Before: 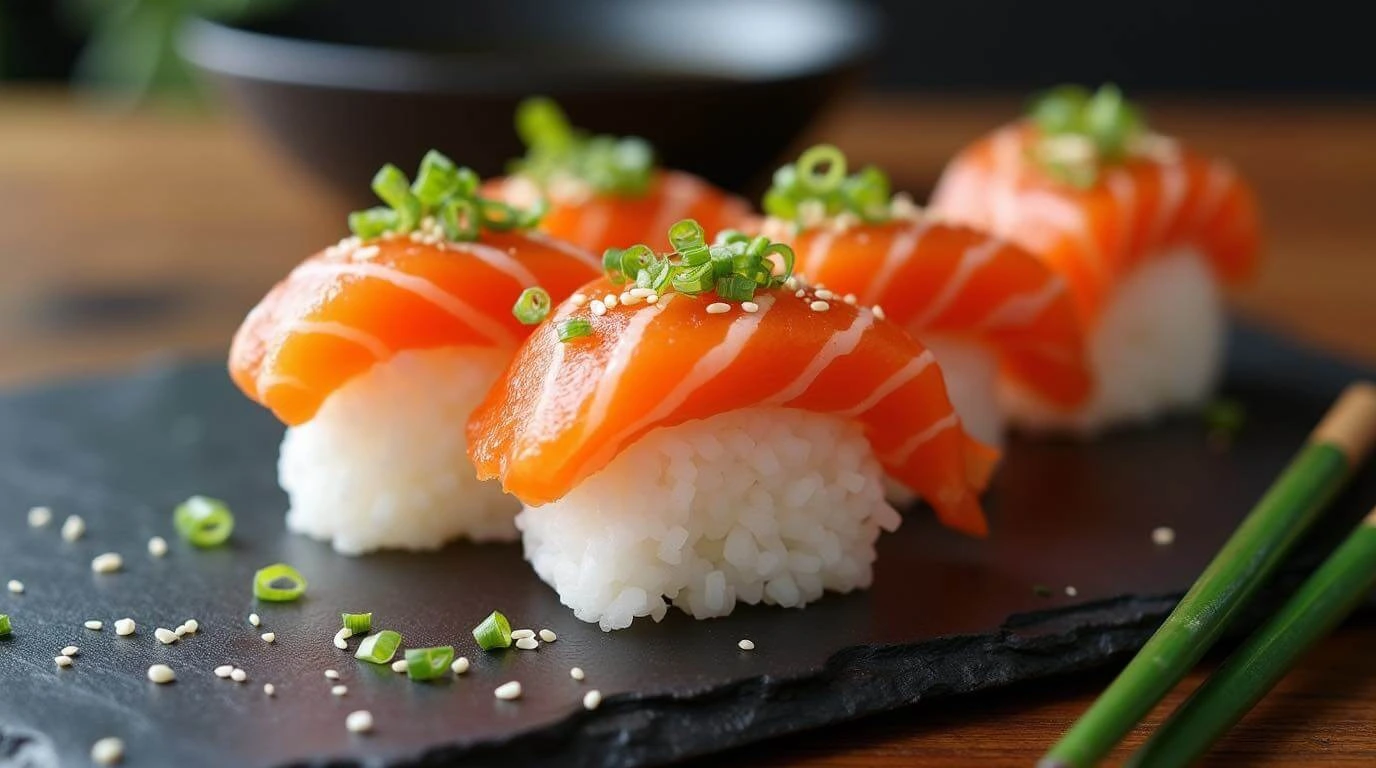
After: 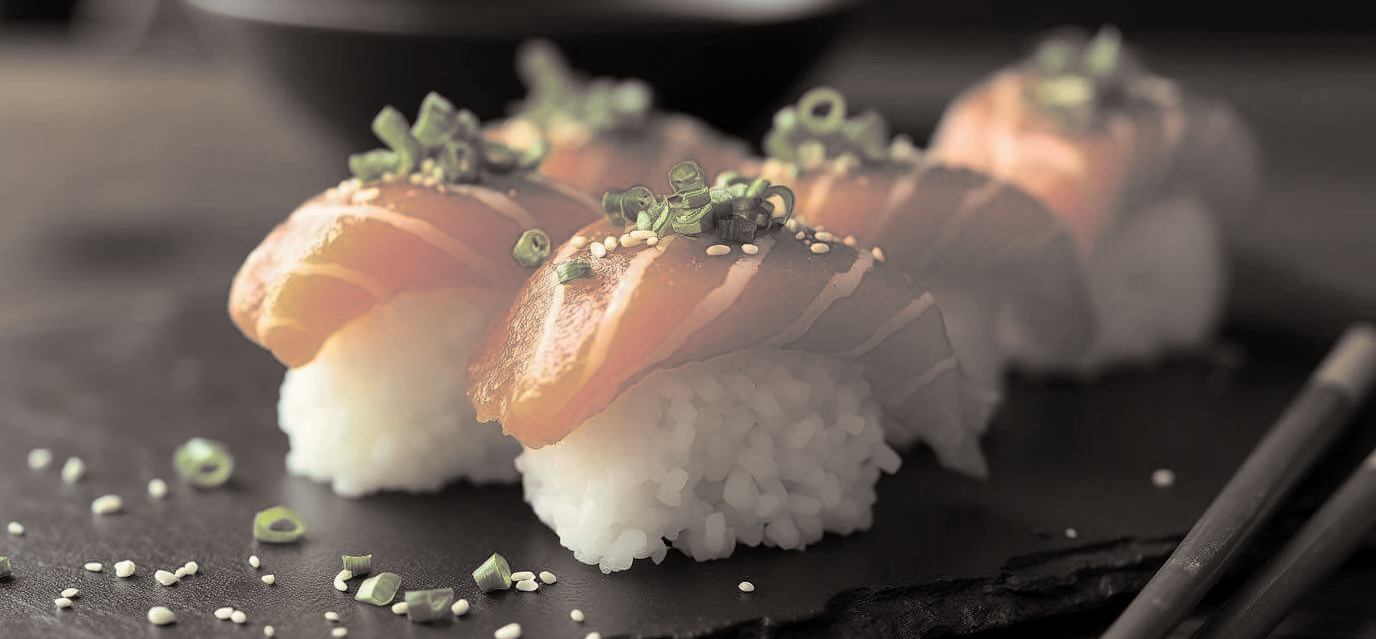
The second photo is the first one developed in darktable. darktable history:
color correction: highlights a* -0.482, highlights b* 9.48, shadows a* -9.48, shadows b* 0.803
crop: top 7.625%, bottom 8.027%
split-toning: shadows › hue 26°, shadows › saturation 0.09, highlights › hue 40°, highlights › saturation 0.18, balance -63, compress 0%
